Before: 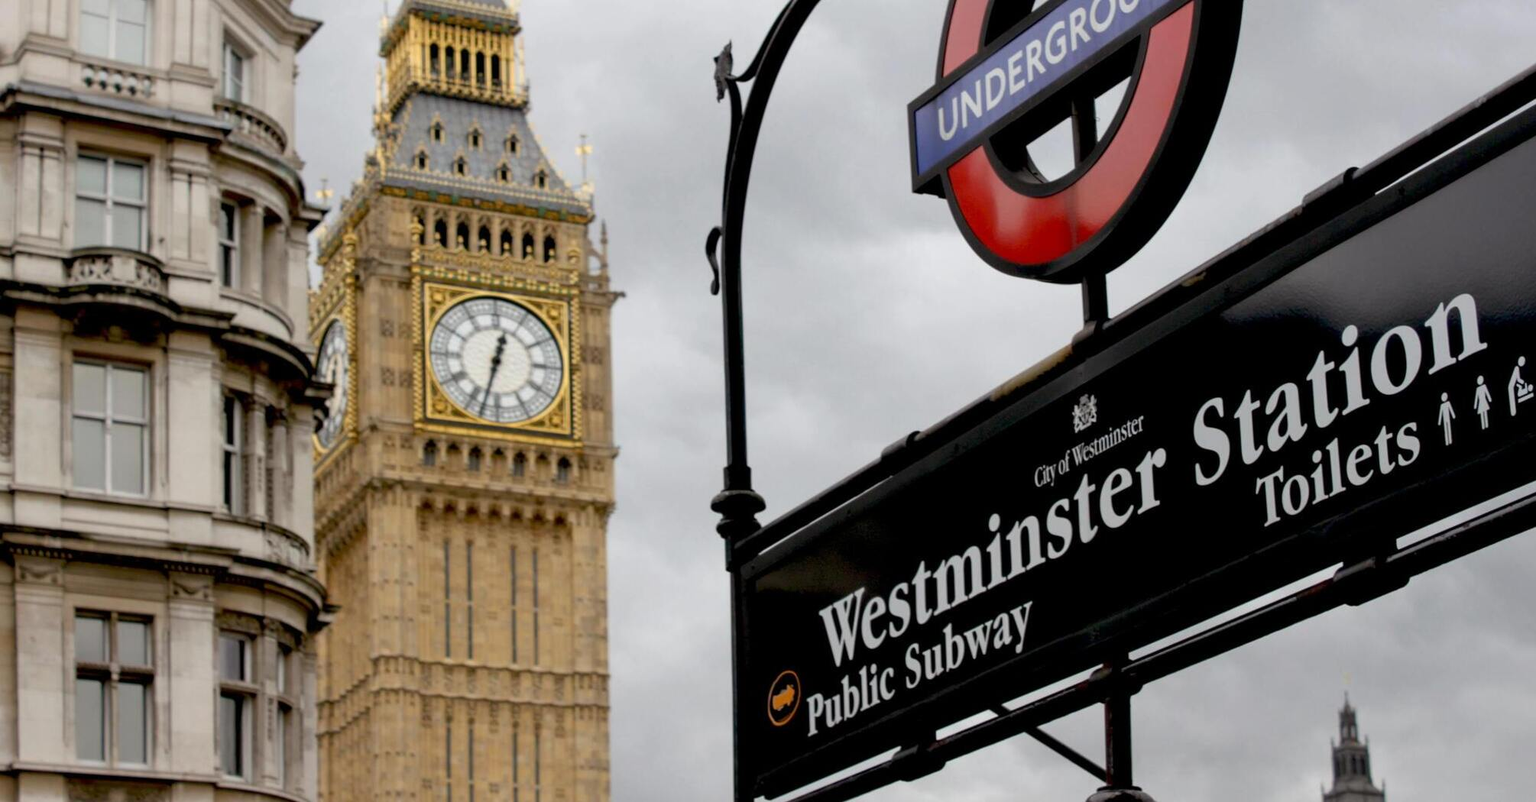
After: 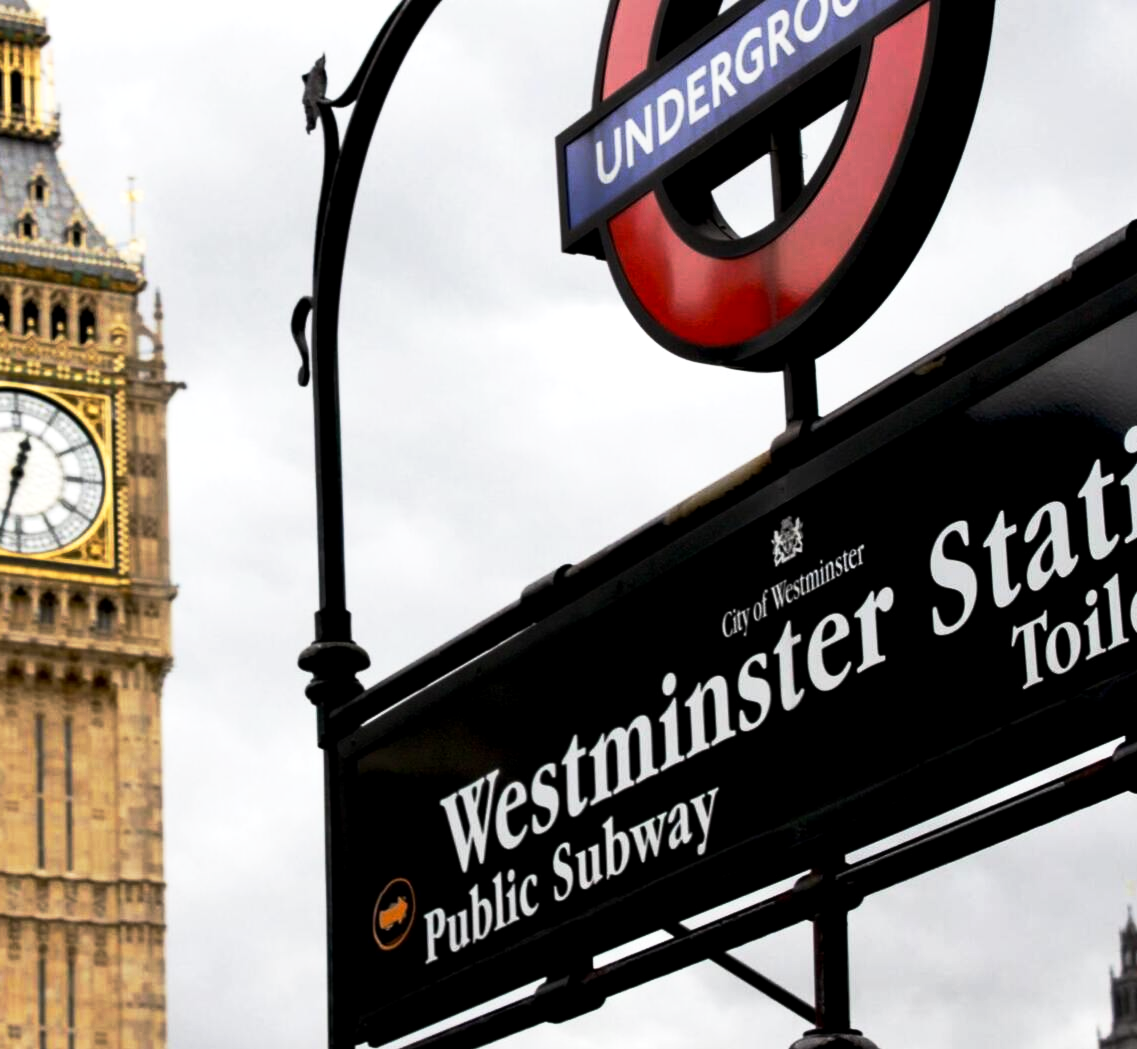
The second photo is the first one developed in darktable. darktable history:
crop: left 31.458%, top 0.02%, right 11.974%
exposure: black level correction 0.002, exposure -0.099 EV, compensate highlight preservation false
base curve: curves: ch0 [(0, 0) (0.257, 0.25) (0.482, 0.586) (0.757, 0.871) (1, 1)], preserve colors none
tone equalizer: -8 EV -0.742 EV, -7 EV -0.715 EV, -6 EV -0.58 EV, -5 EV -0.424 EV, -3 EV 0.389 EV, -2 EV 0.6 EV, -1 EV 0.685 EV, +0 EV 0.778 EV, edges refinement/feathering 500, mask exposure compensation -1.57 EV, preserve details no
